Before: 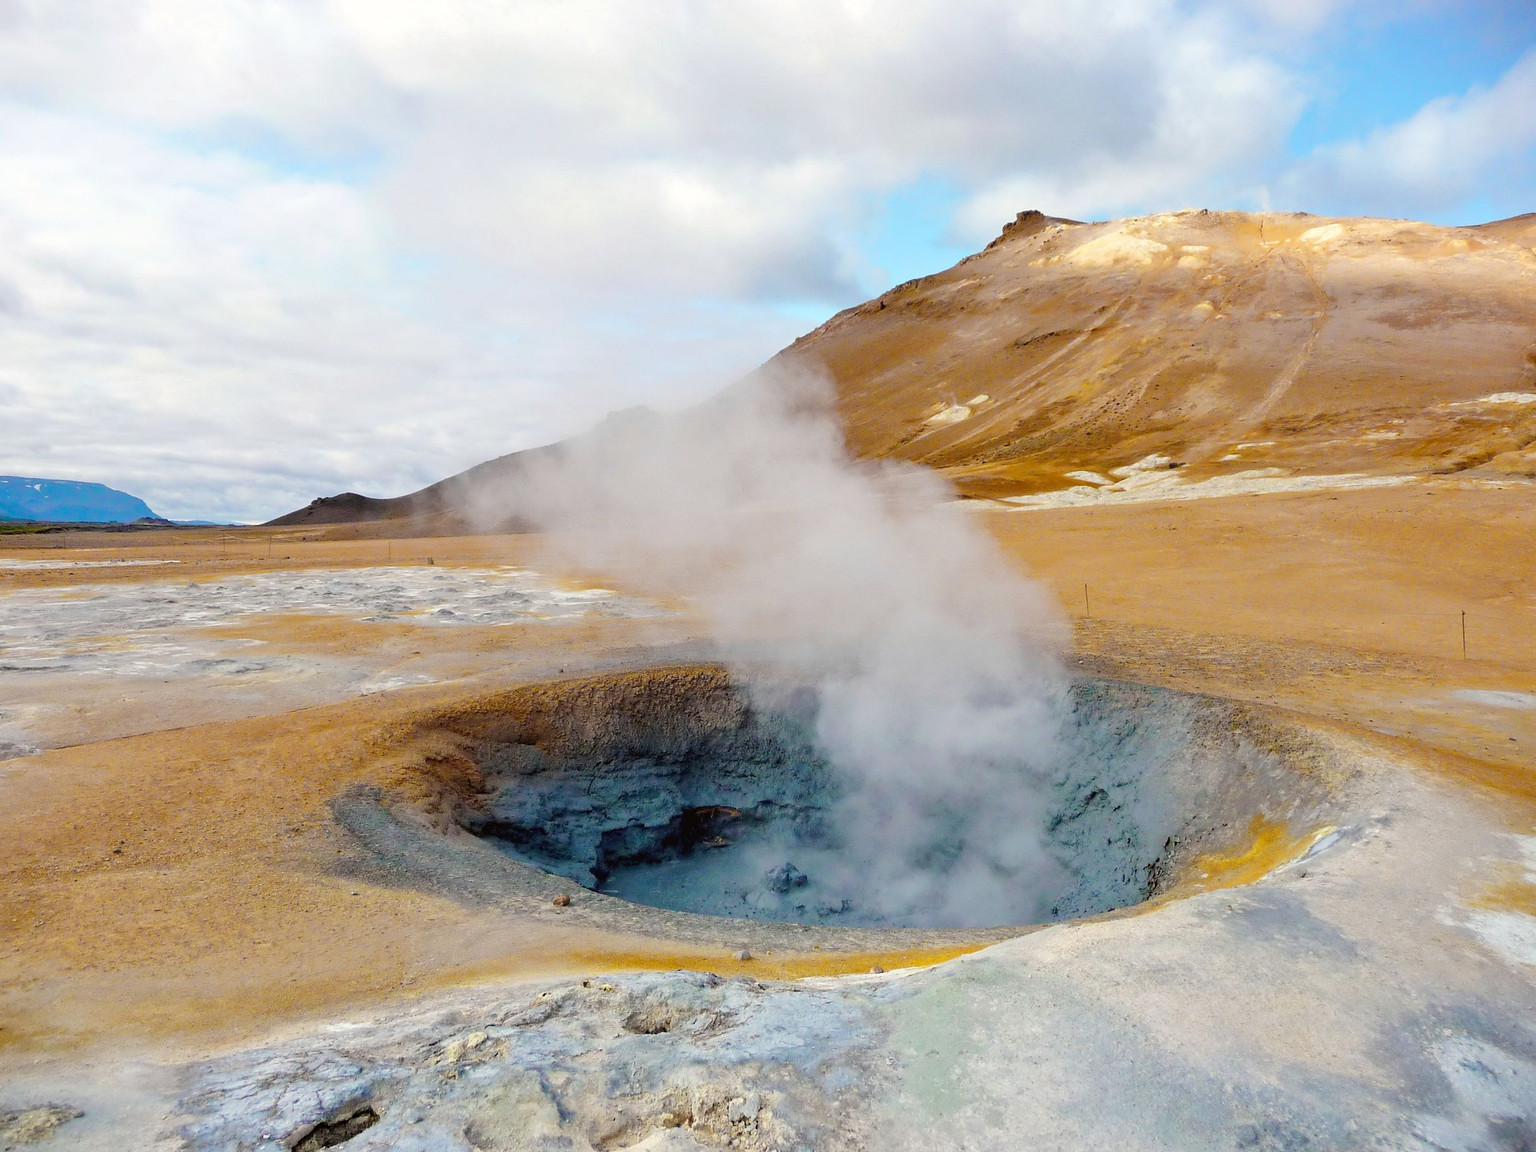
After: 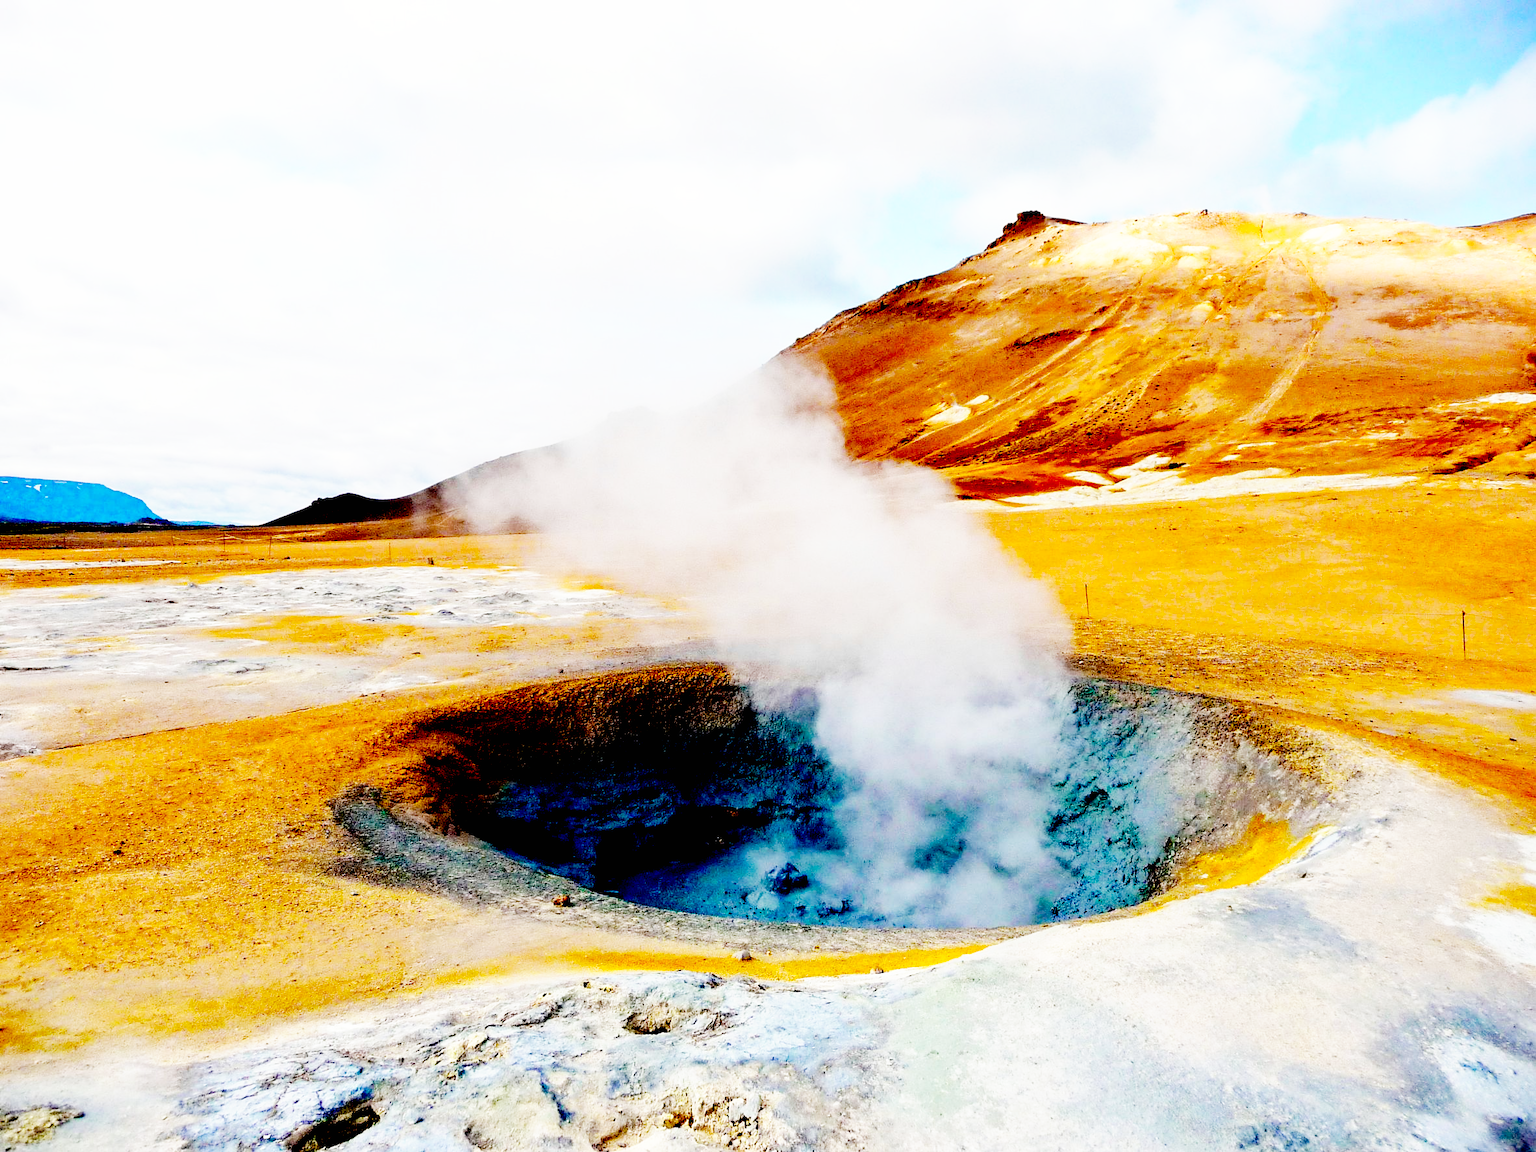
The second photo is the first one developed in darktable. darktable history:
base curve: curves: ch0 [(0, 0) (0.007, 0.004) (0.027, 0.03) (0.046, 0.07) (0.207, 0.54) (0.442, 0.872) (0.673, 0.972) (1, 1)], preserve colors none
exposure: black level correction 0.1, exposure -0.092 EV, compensate highlight preservation false
